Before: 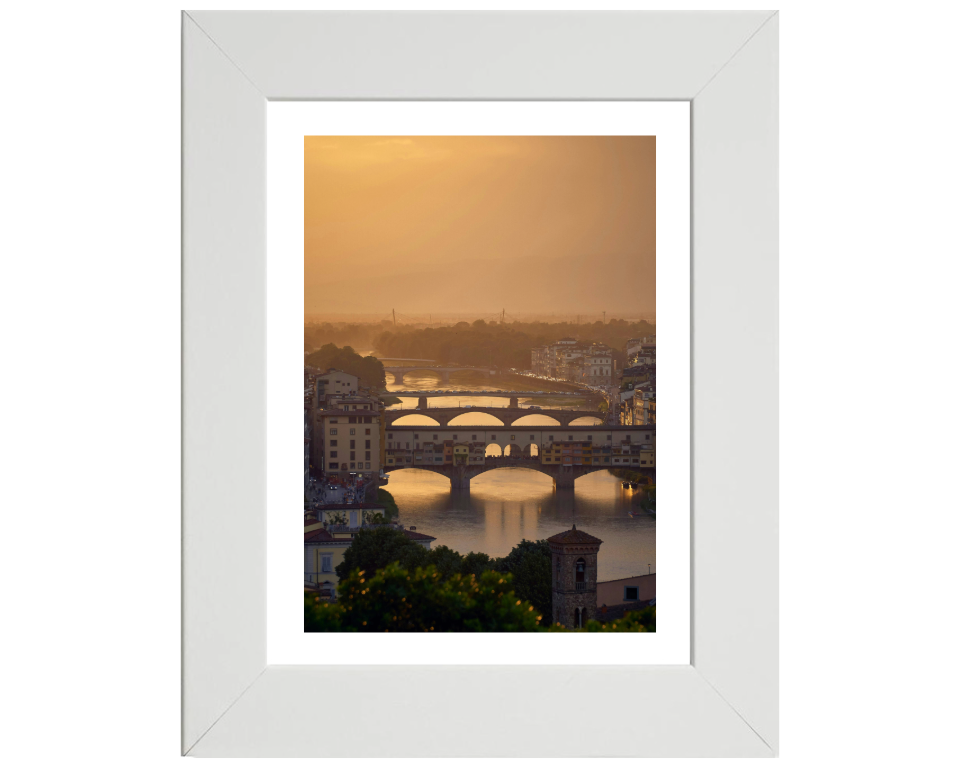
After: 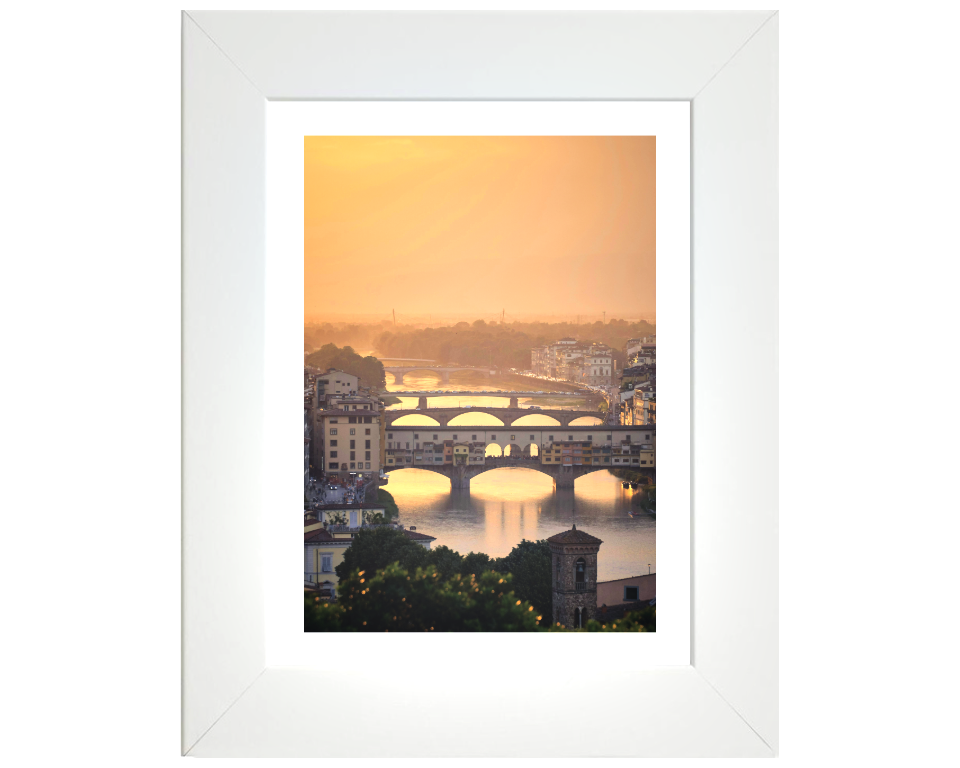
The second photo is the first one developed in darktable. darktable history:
exposure: black level correction -0.031, compensate highlight preservation false
contrast equalizer: octaves 7, y [[0.6 ×6], [0.55 ×6], [0 ×6], [0 ×6], [0 ×6]]
tone equalizer: -7 EV 0.149 EV, -6 EV 0.634 EV, -5 EV 1.15 EV, -4 EV 1.3 EV, -3 EV 1.13 EV, -2 EV 0.6 EV, -1 EV 0.165 EV, edges refinement/feathering 500, mask exposure compensation -1.57 EV, preserve details no
